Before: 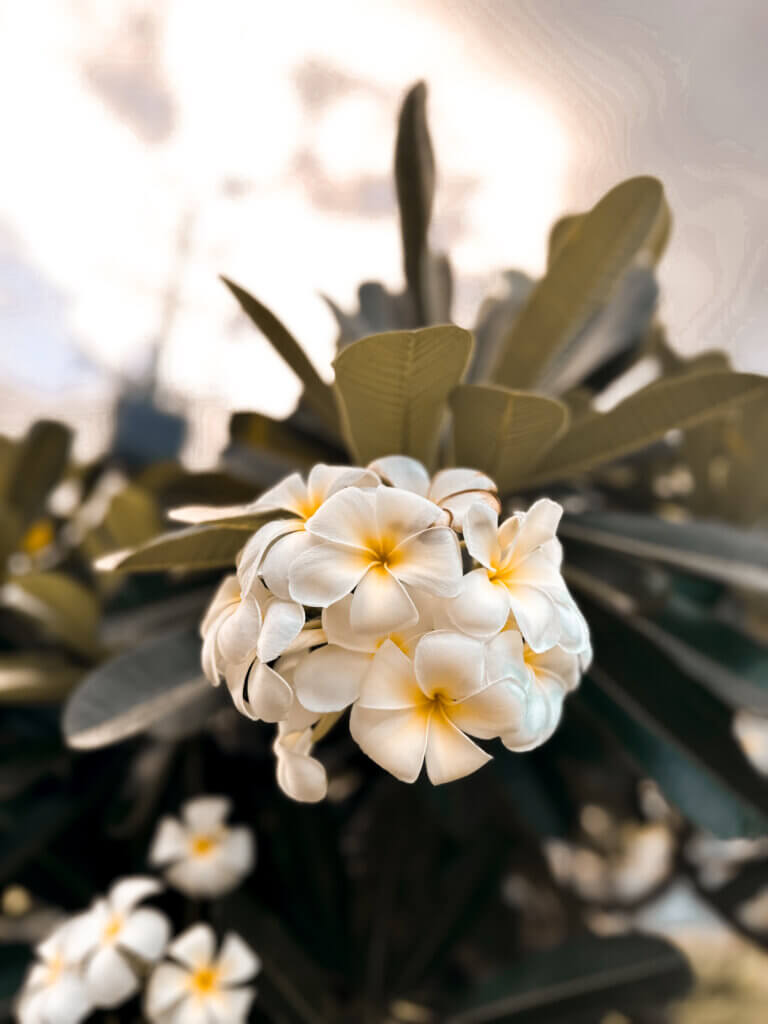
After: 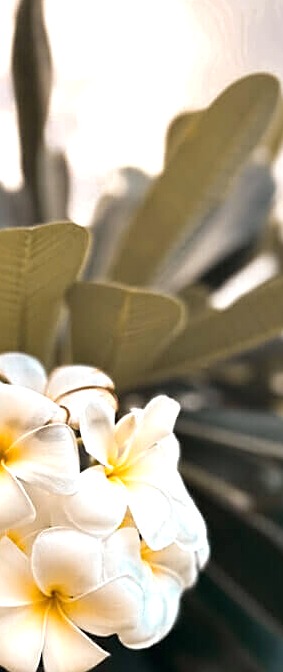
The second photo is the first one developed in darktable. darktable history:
sharpen: on, module defaults
white balance: red 0.982, blue 1.018
crop and rotate: left 49.936%, top 10.094%, right 13.136%, bottom 24.256%
exposure: black level correction 0, exposure 0.5 EV, compensate highlight preservation false
